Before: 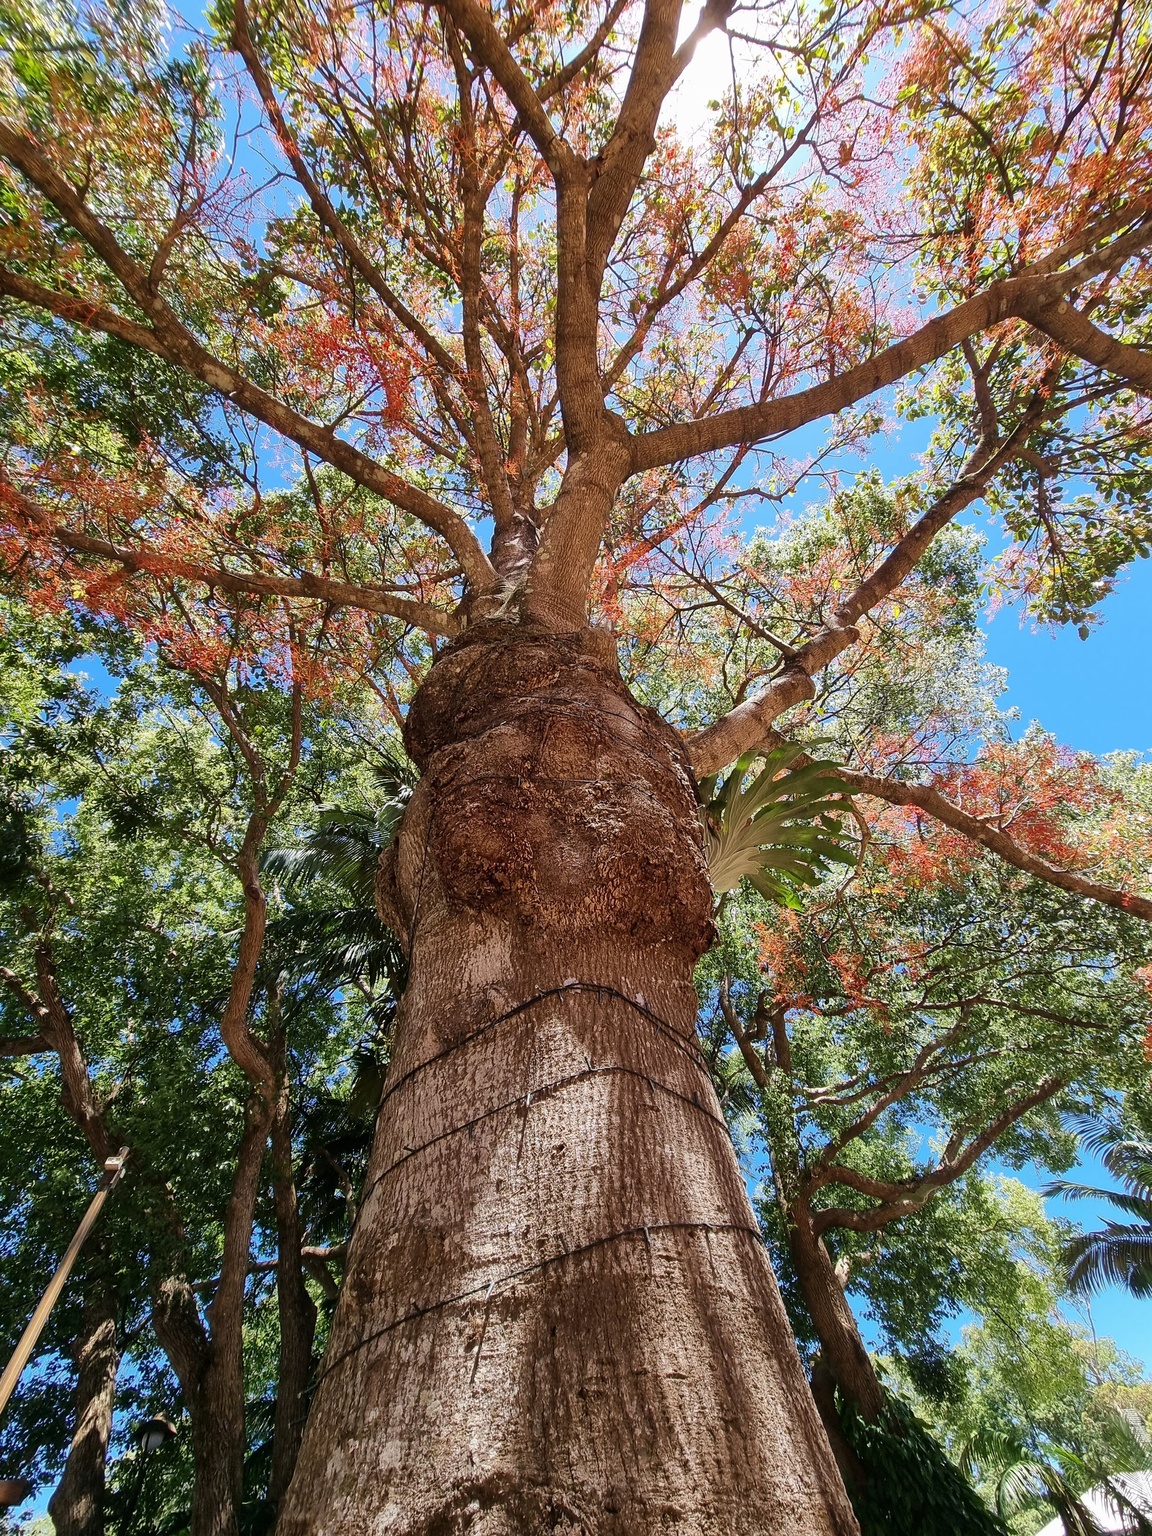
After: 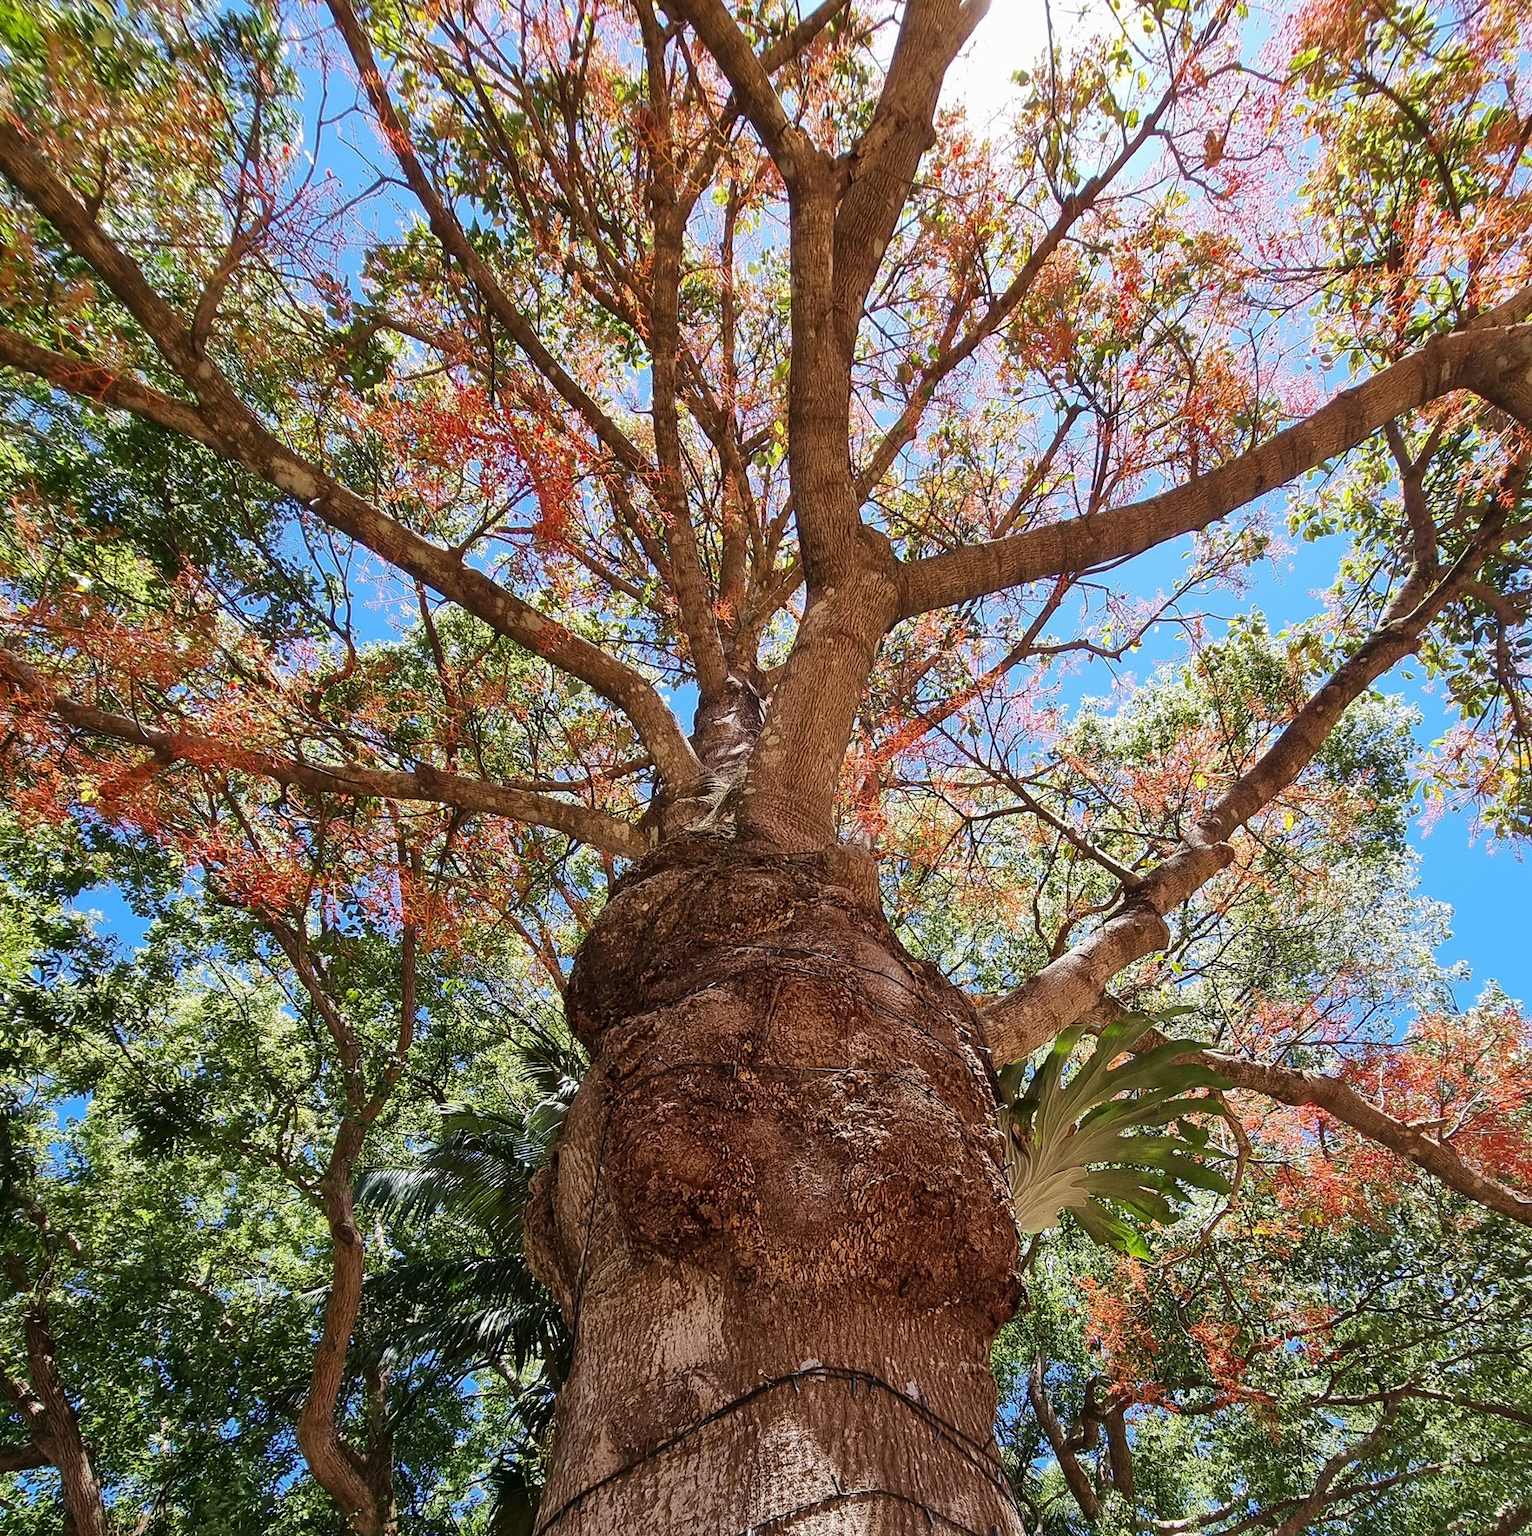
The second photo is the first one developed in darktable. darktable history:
crop: left 1.594%, top 3.398%, right 7.736%, bottom 28.448%
